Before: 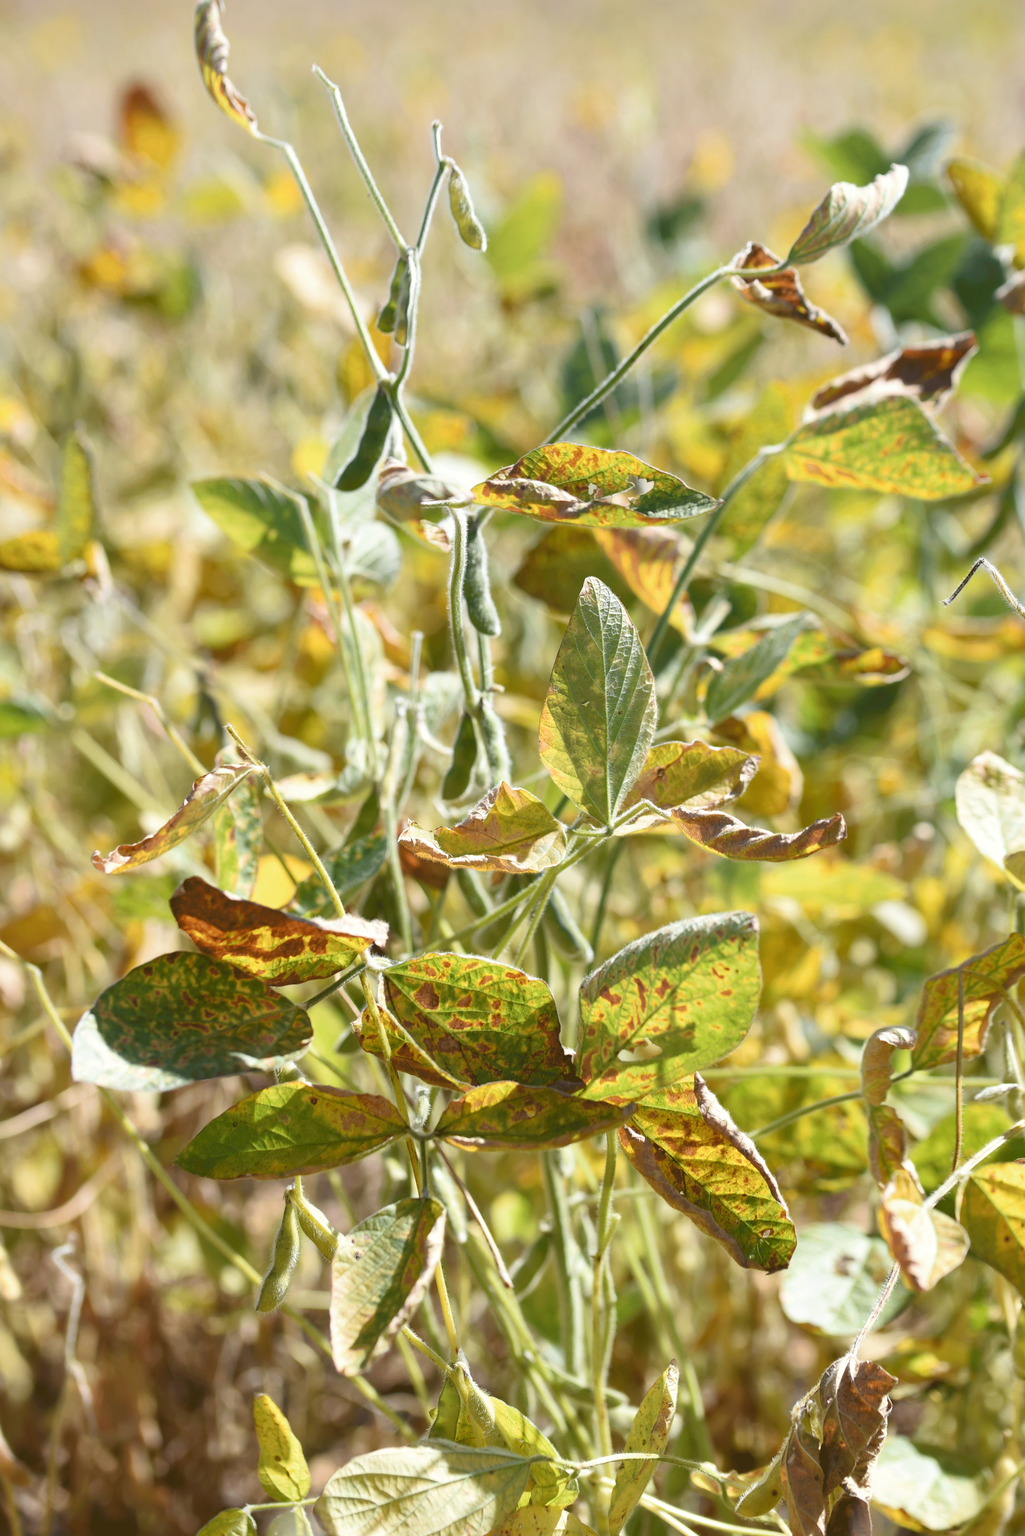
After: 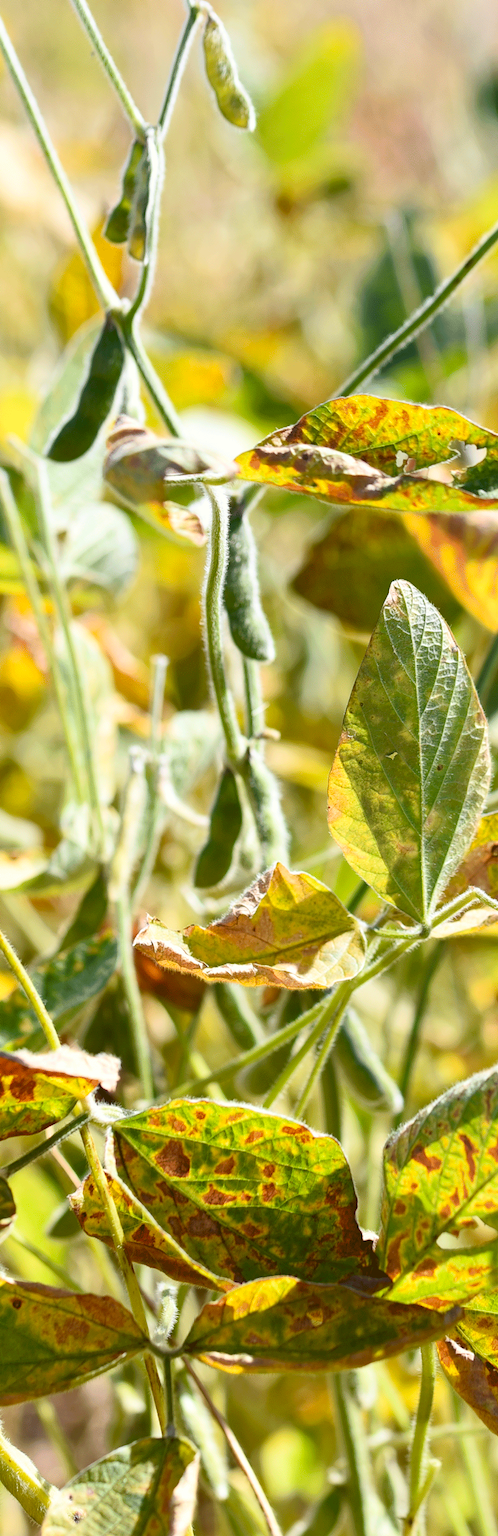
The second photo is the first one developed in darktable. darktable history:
crop and rotate: left 29.476%, top 10.214%, right 35.32%, bottom 17.333%
contrast brightness saturation: contrast 0.18, saturation 0.3
